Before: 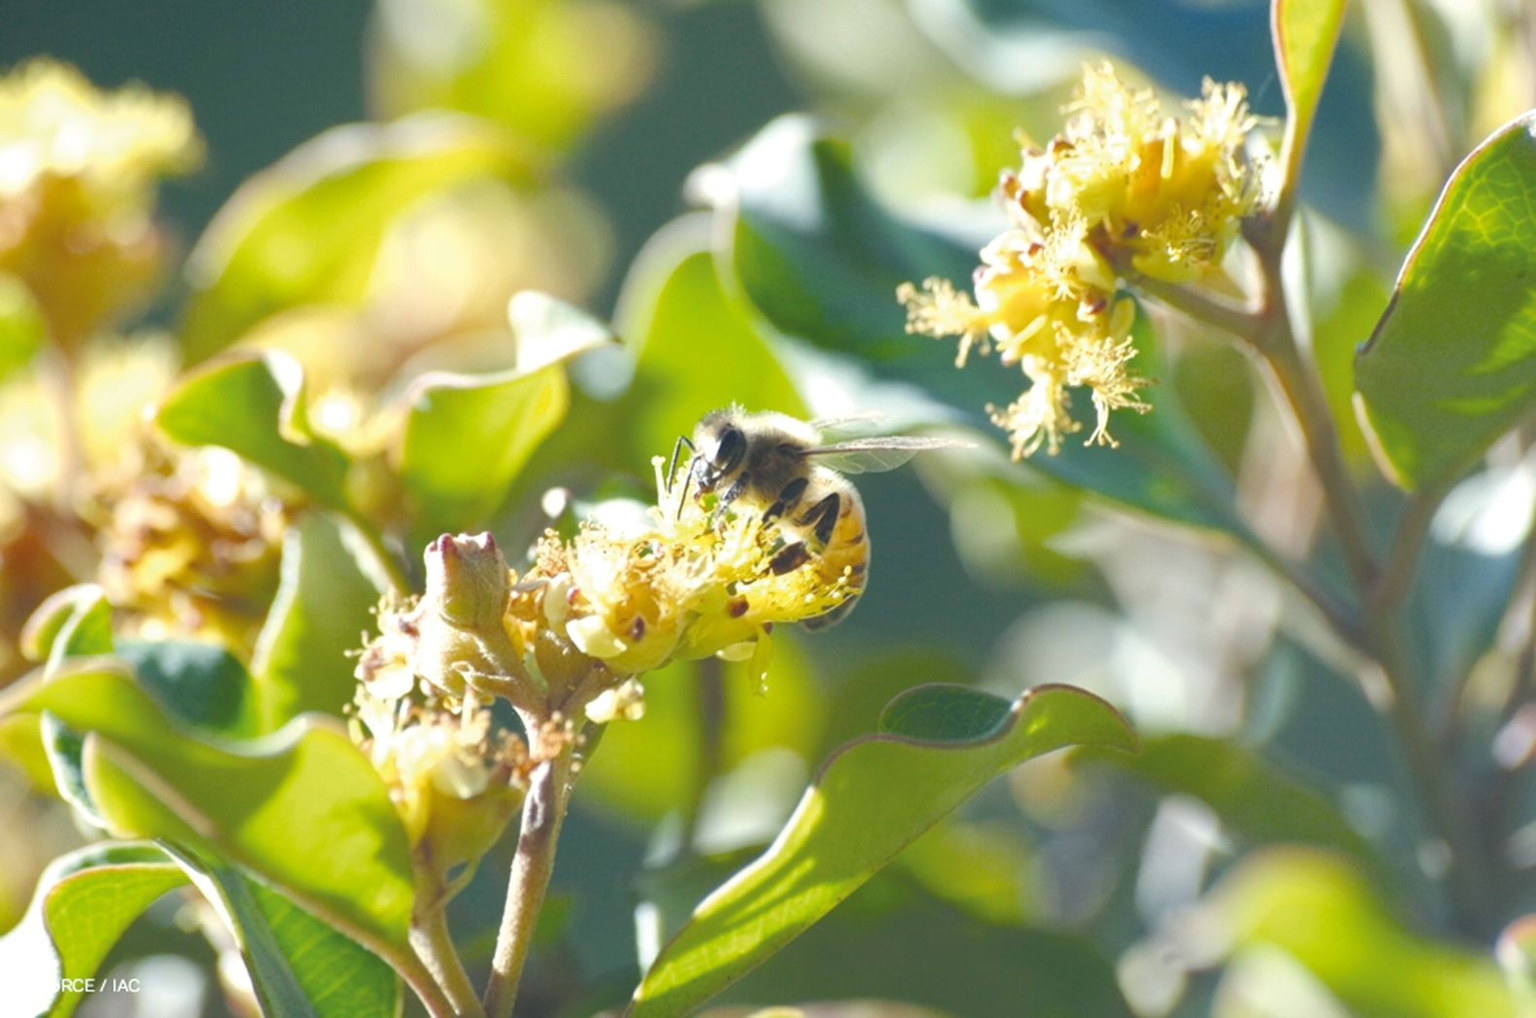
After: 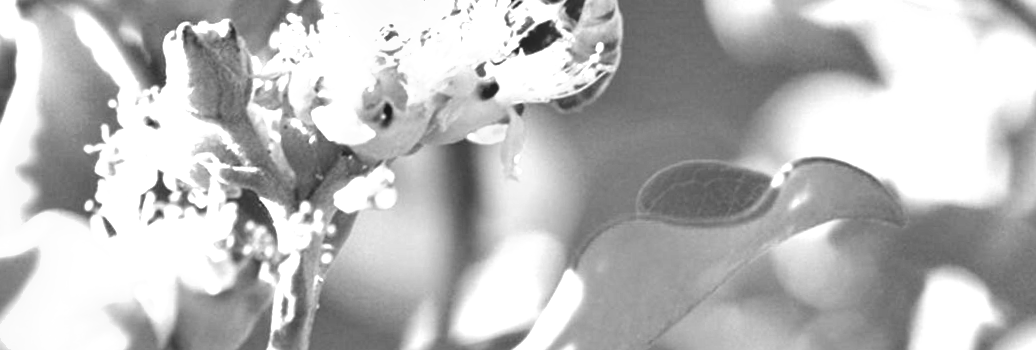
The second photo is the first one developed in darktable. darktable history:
monochrome: on, module defaults
rotate and perspective: rotation -1.77°, lens shift (horizontal) 0.004, automatic cropping off
white balance: red 0.766, blue 1.537
color balance: mode lift, gamma, gain (sRGB), lift [1, 0.99, 1.01, 0.992], gamma [1, 1.037, 0.974, 0.963]
exposure: exposure 1 EV, compensate highlight preservation false
shadows and highlights: soften with gaussian
crop: left 18.091%, top 51.13%, right 17.525%, bottom 16.85%
contrast equalizer: octaves 7, y [[0.6 ×6], [0.55 ×6], [0 ×6], [0 ×6], [0 ×6]], mix 0.3
